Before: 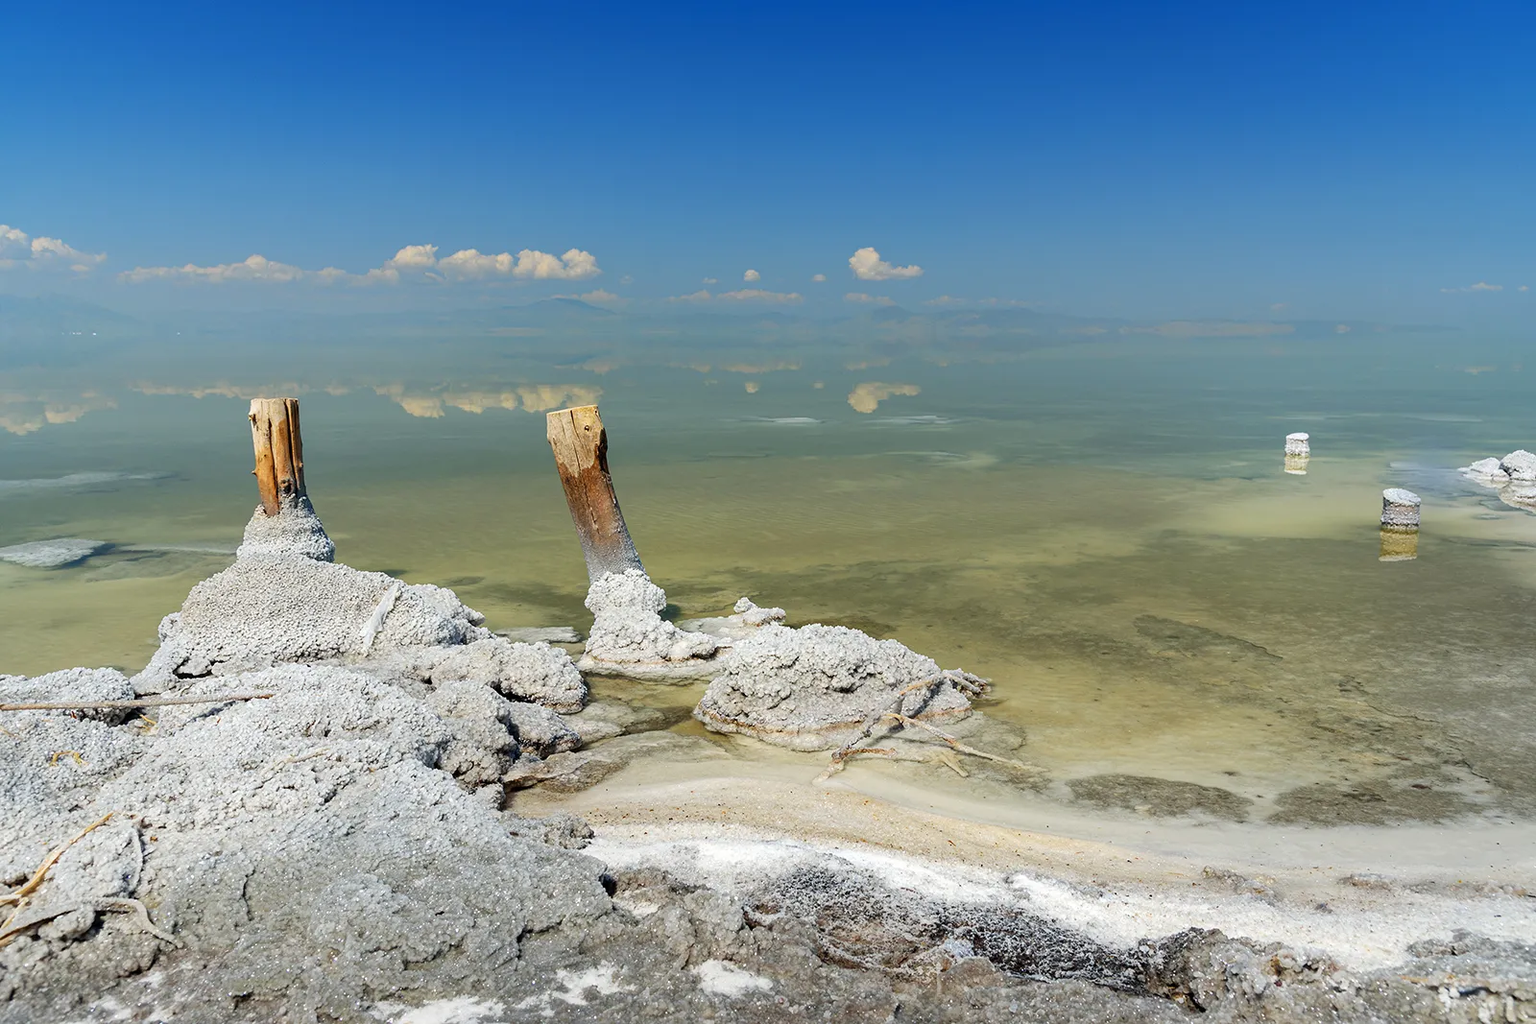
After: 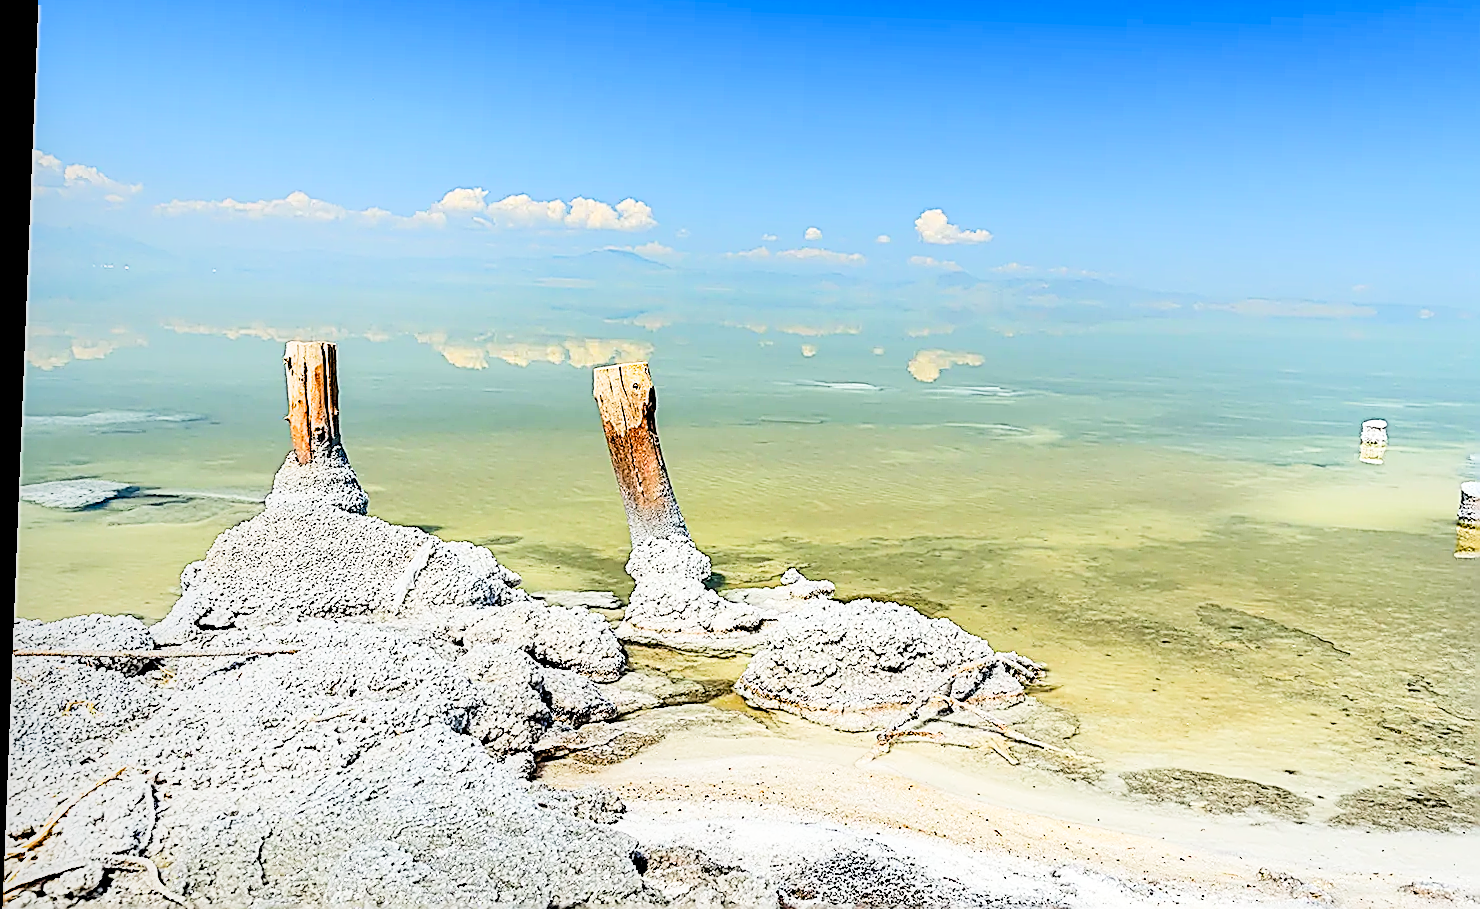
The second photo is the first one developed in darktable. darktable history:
exposure: black level correction 0.001, exposure 1.3 EV, compensate highlight preservation false
rgb levels: preserve colors max RGB
filmic rgb: black relative exposure -5 EV, hardness 2.88, contrast 1.2, highlights saturation mix -30%
rotate and perspective: rotation 2.27°, automatic cropping off
sharpen: amount 2
contrast brightness saturation: contrast 0.16, saturation 0.32
crop: top 7.49%, right 9.717%, bottom 11.943%
local contrast: highlights 61%, shadows 106%, detail 107%, midtone range 0.529
